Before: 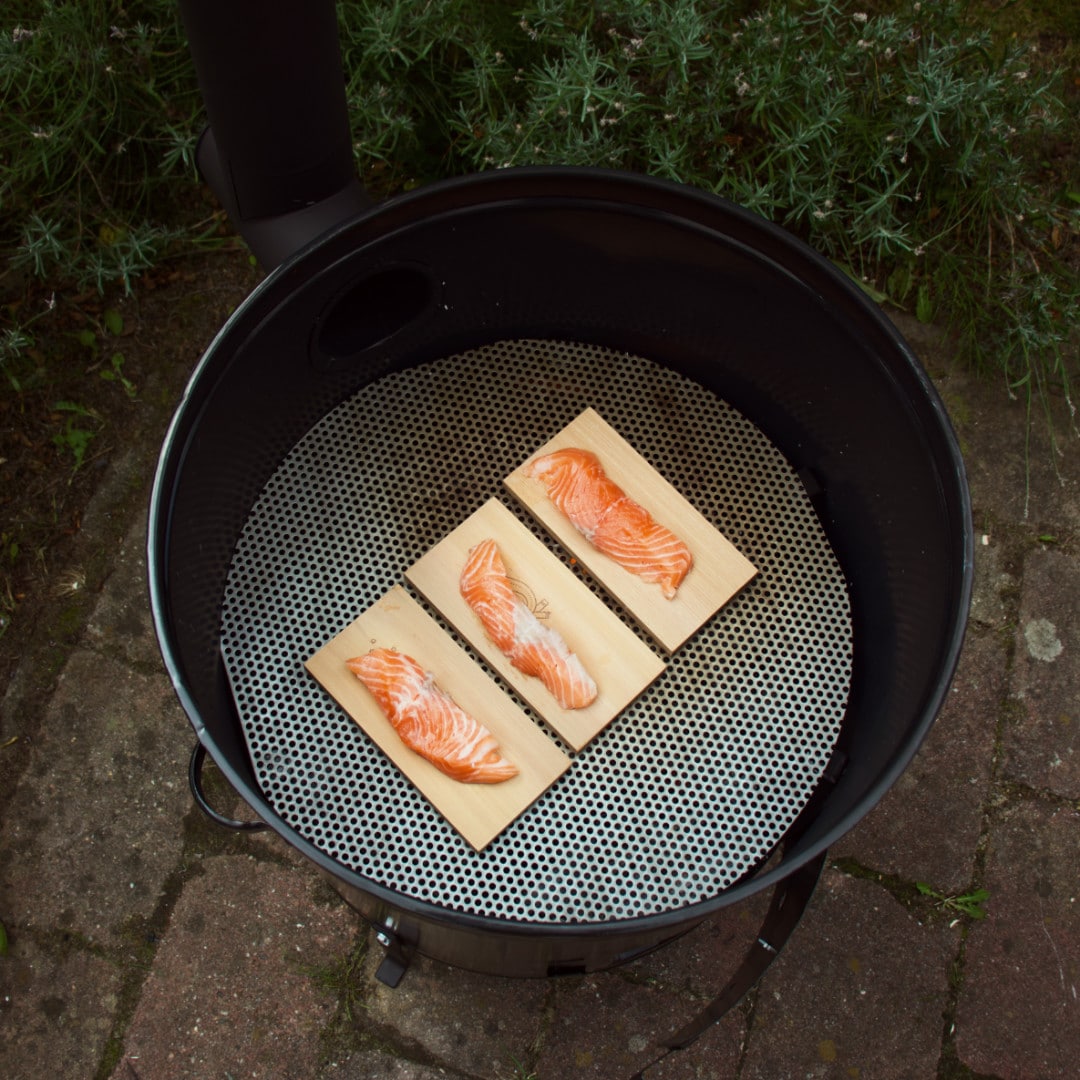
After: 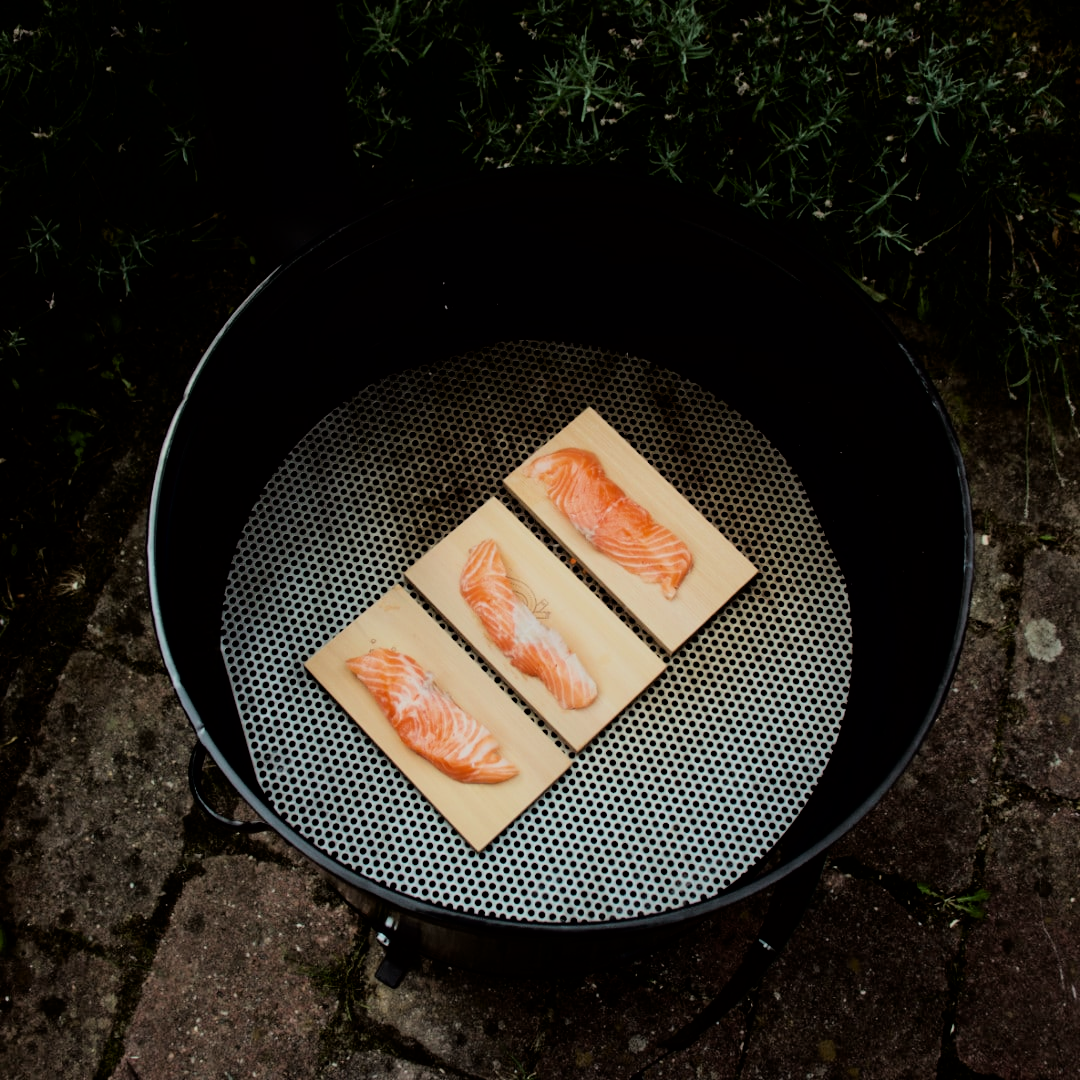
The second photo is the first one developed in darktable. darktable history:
filmic rgb: black relative exposure -4.41 EV, white relative exposure 5.01 EV, hardness 2.21, latitude 40.72%, contrast 1.157, highlights saturation mix 10.55%, shadows ↔ highlights balance 0.813%, color science v6 (2022)
